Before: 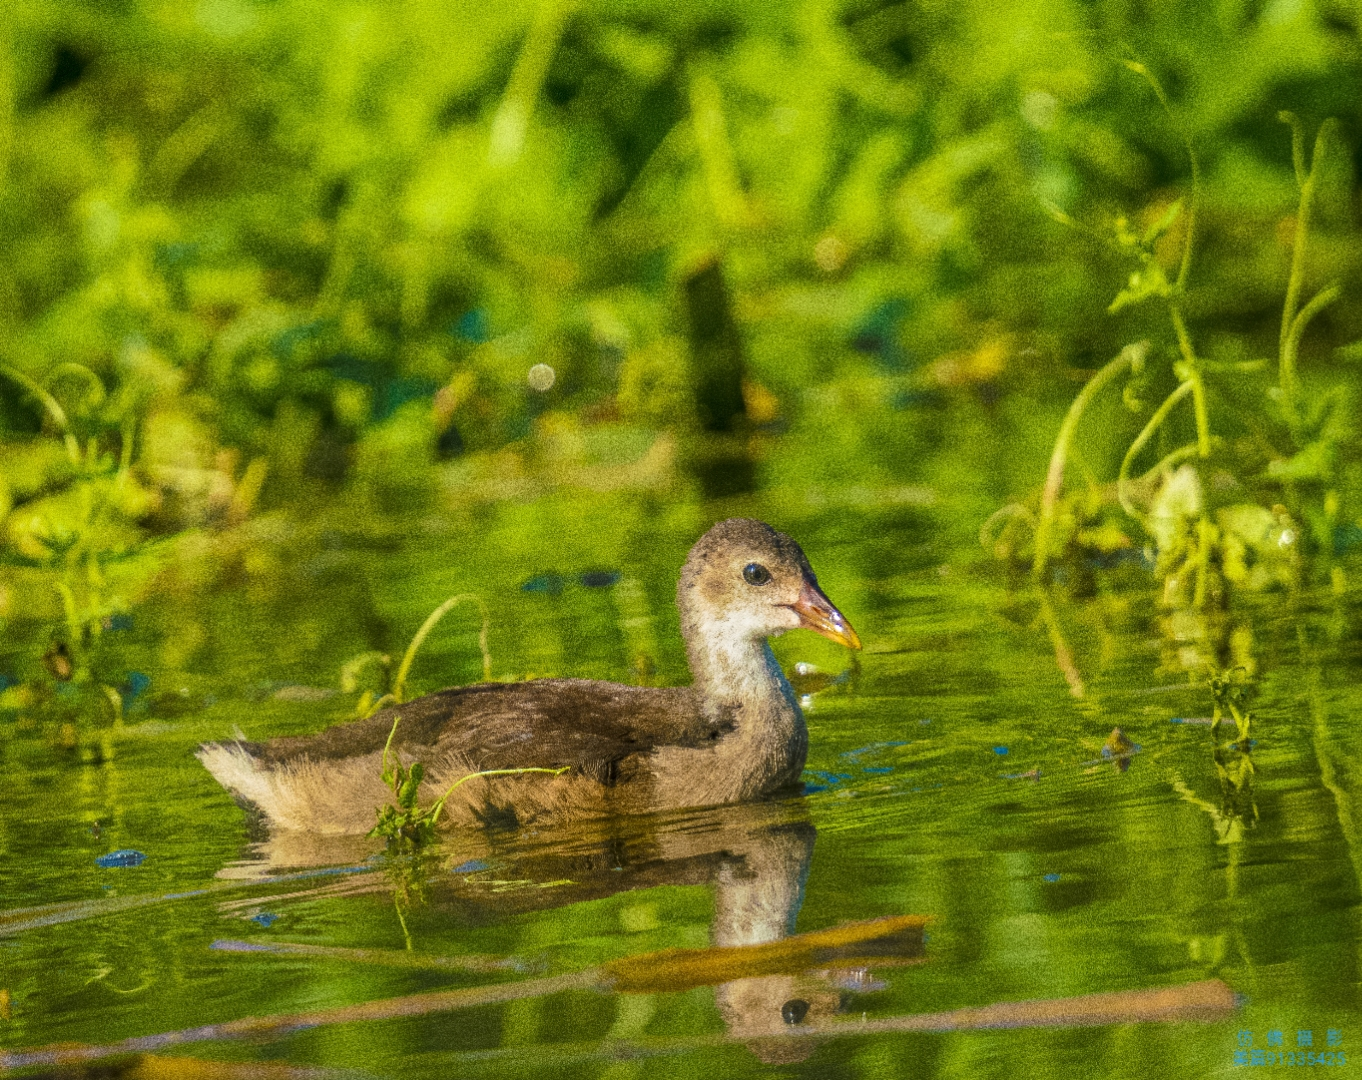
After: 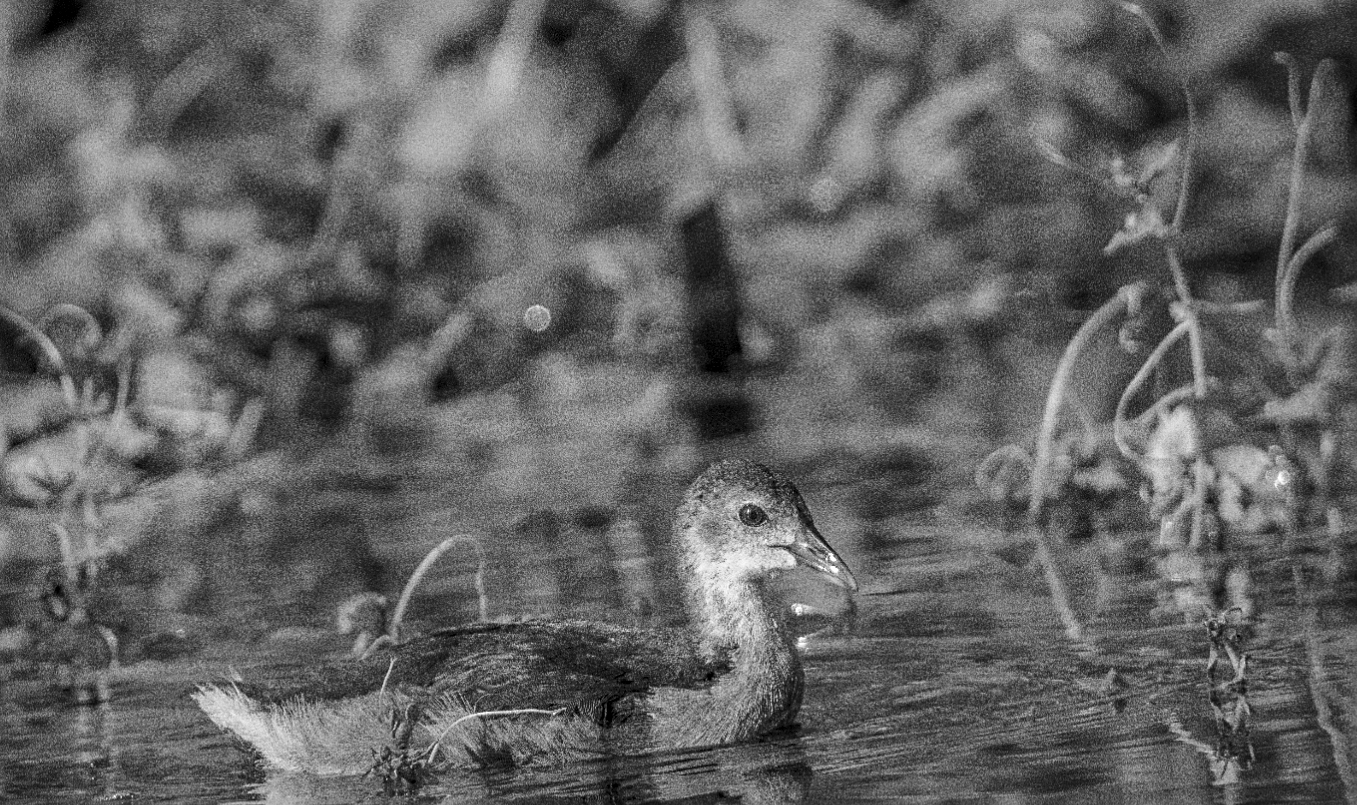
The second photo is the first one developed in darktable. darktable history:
crop: left 0.301%, top 5.503%, bottom 19.907%
sharpen: on, module defaults
color calibration: output gray [0.21, 0.42, 0.37, 0], gray › normalize channels true, illuminant same as pipeline (D50), adaptation XYZ, x 0.345, y 0.358, temperature 5018.24 K, gamut compression 0.012
local contrast: on, module defaults
